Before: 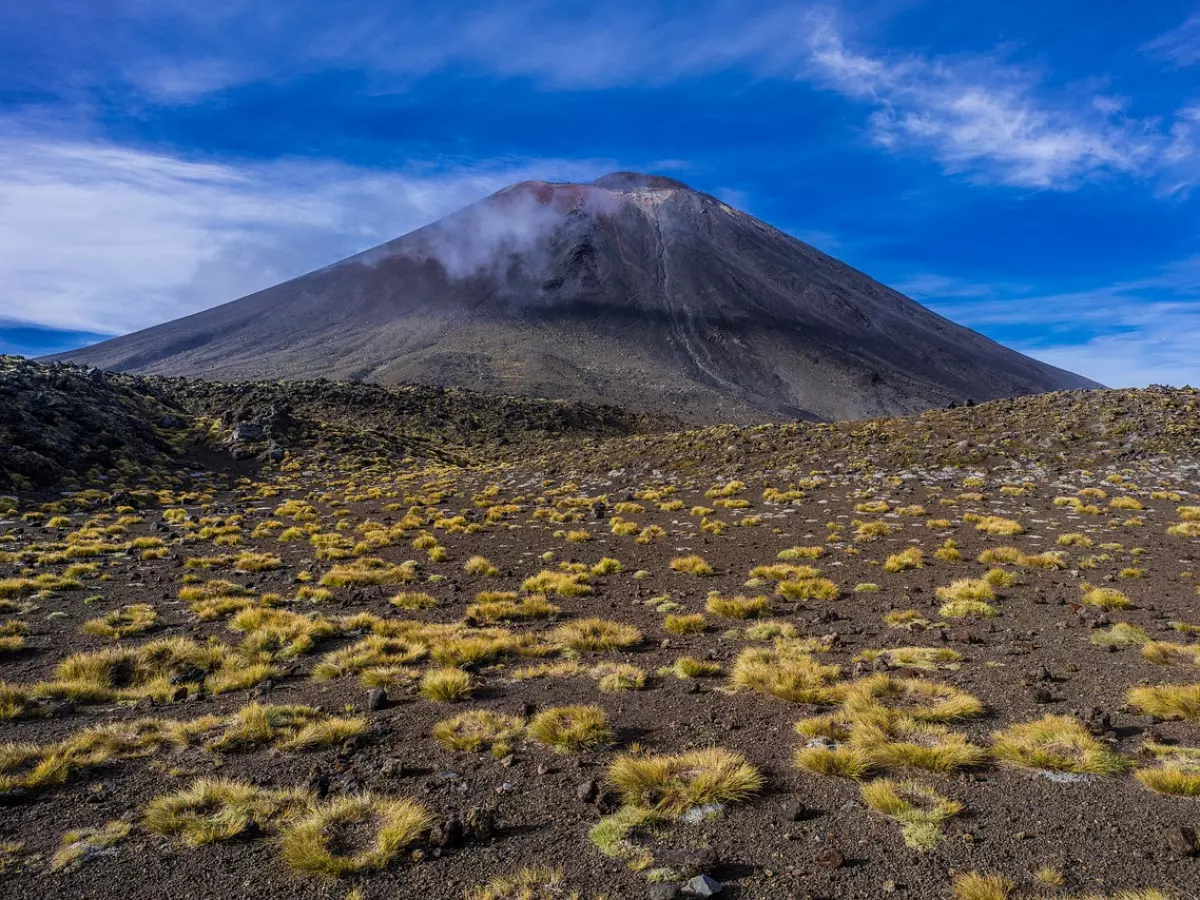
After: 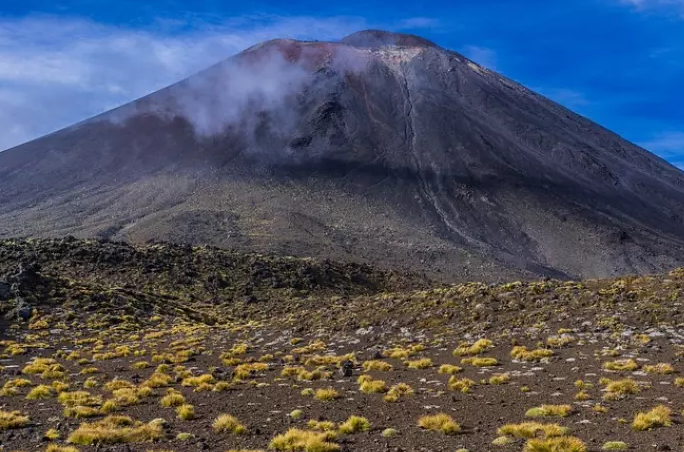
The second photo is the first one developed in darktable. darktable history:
crop: left 21.048%, top 15.859%, right 21.912%, bottom 33.816%
